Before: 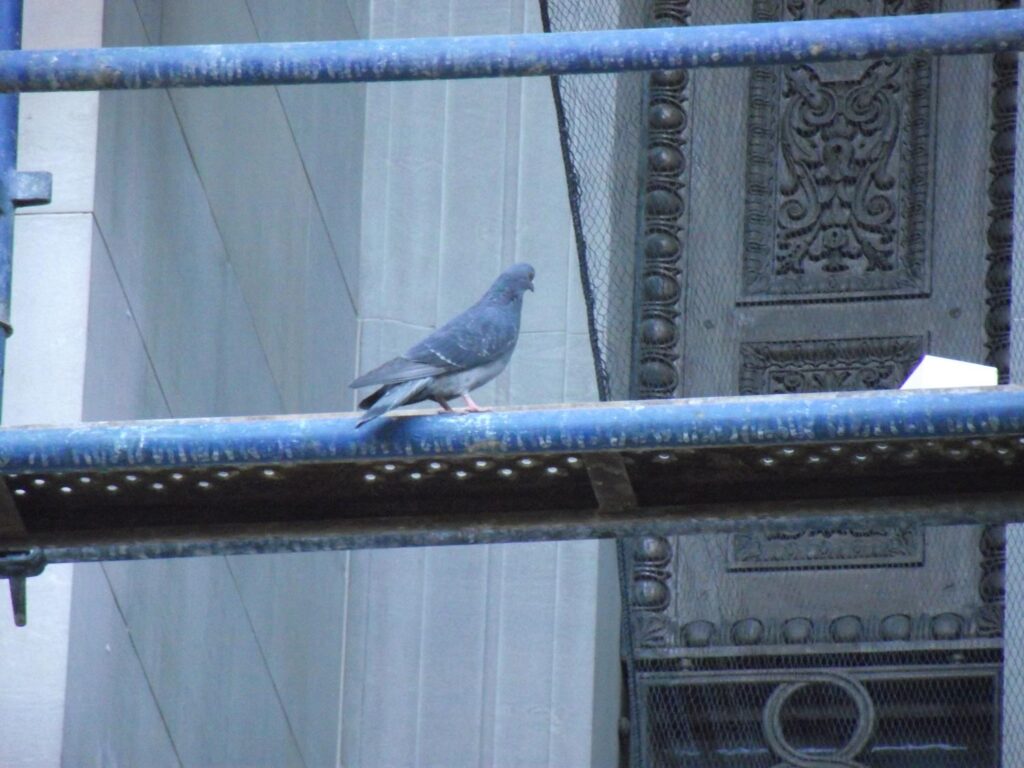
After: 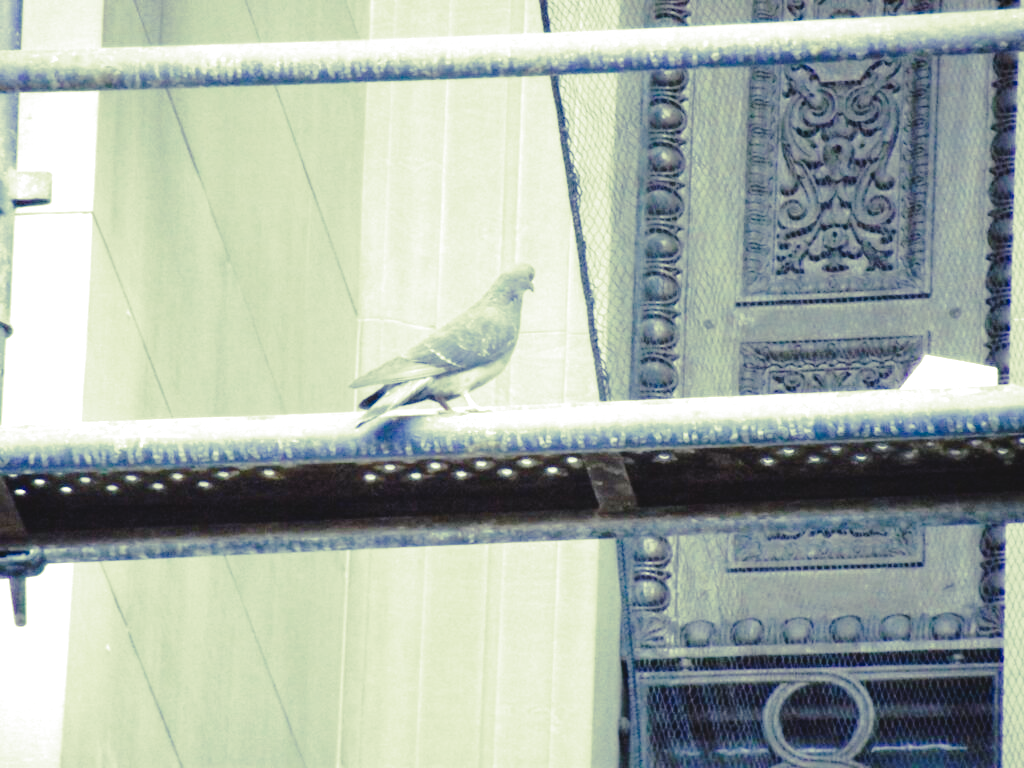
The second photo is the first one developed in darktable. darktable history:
exposure: black level correction 0, exposure 0.7 EV, compensate exposure bias true, compensate highlight preservation false
tone curve: curves: ch0 [(0, 0) (0.003, 0.051) (0.011, 0.052) (0.025, 0.055) (0.044, 0.062) (0.069, 0.068) (0.1, 0.077) (0.136, 0.098) (0.177, 0.145) (0.224, 0.223) (0.277, 0.314) (0.335, 0.43) (0.399, 0.518) (0.468, 0.591) (0.543, 0.656) (0.623, 0.726) (0.709, 0.809) (0.801, 0.857) (0.898, 0.918) (1, 1)], preserve colors none
split-toning: shadows › hue 290.82°, shadows › saturation 0.34, highlights › saturation 0.38, balance 0, compress 50%
